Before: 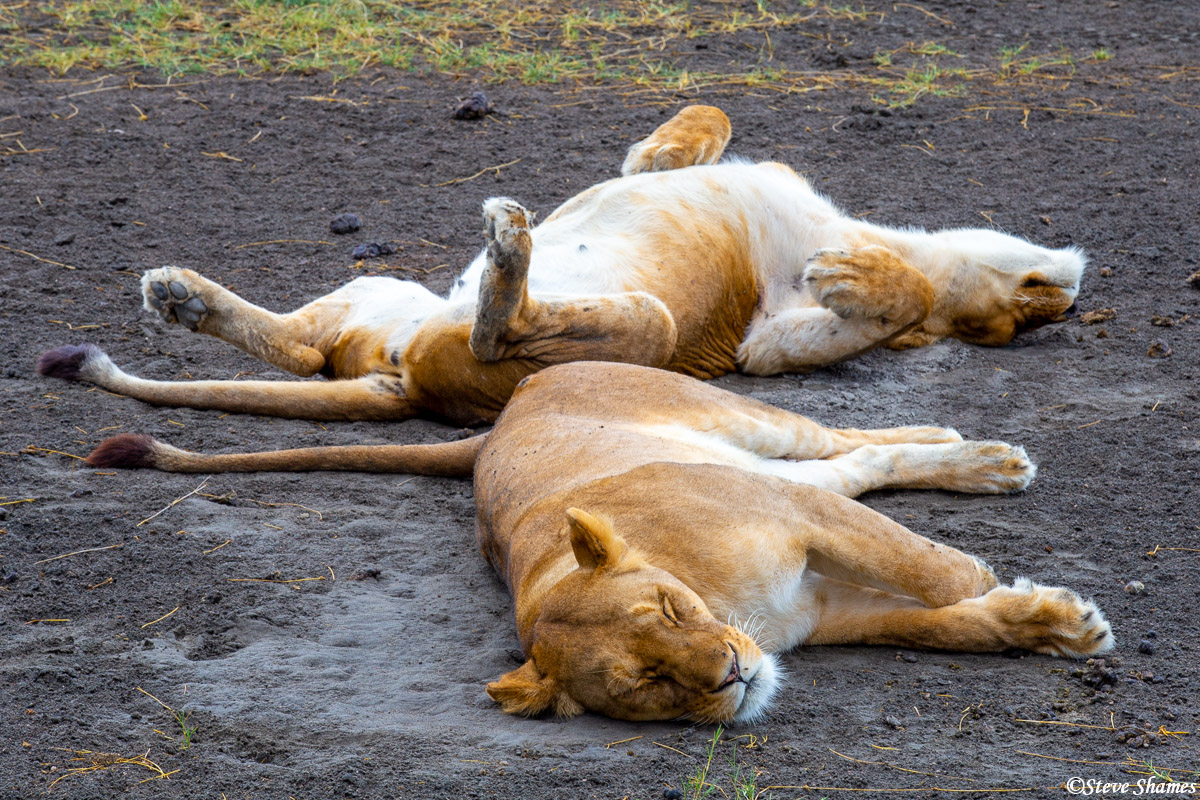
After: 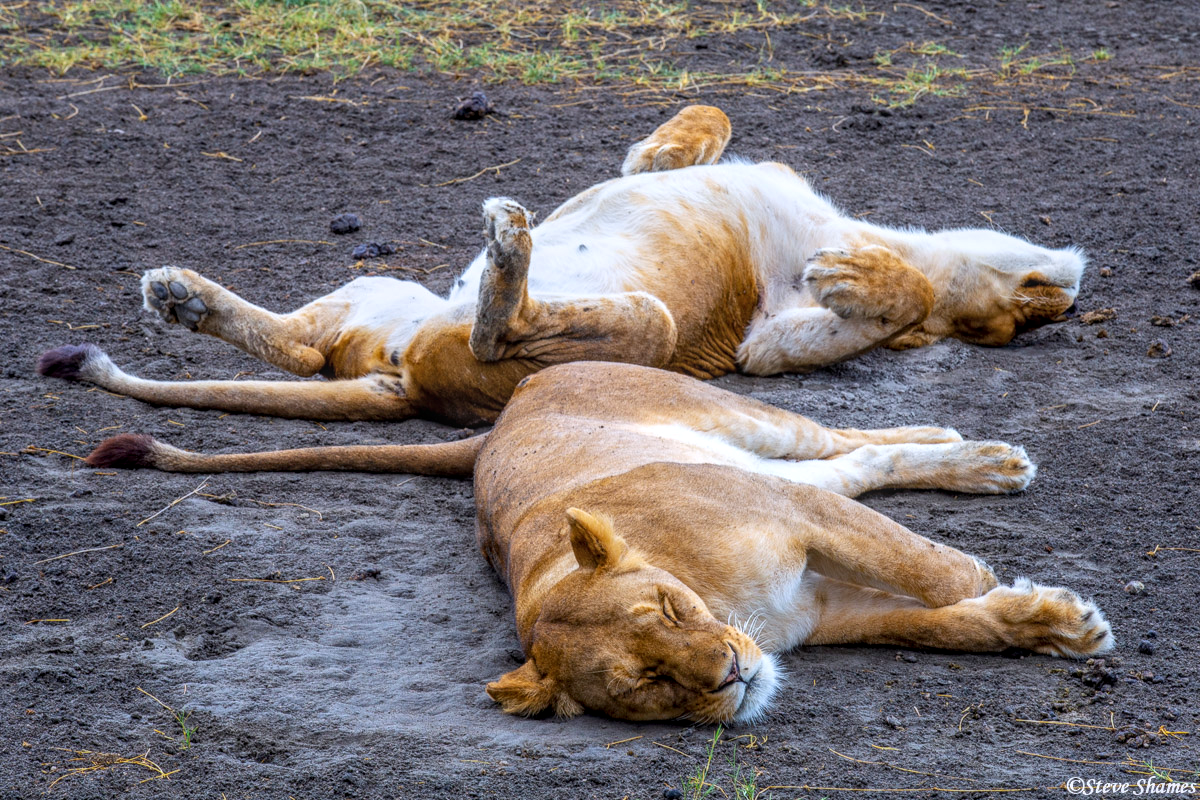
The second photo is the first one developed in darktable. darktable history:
local contrast: highlights 0%, shadows 2%, detail 133%
color calibration: illuminant as shot in camera, x 0.358, y 0.373, temperature 4628.91 K
